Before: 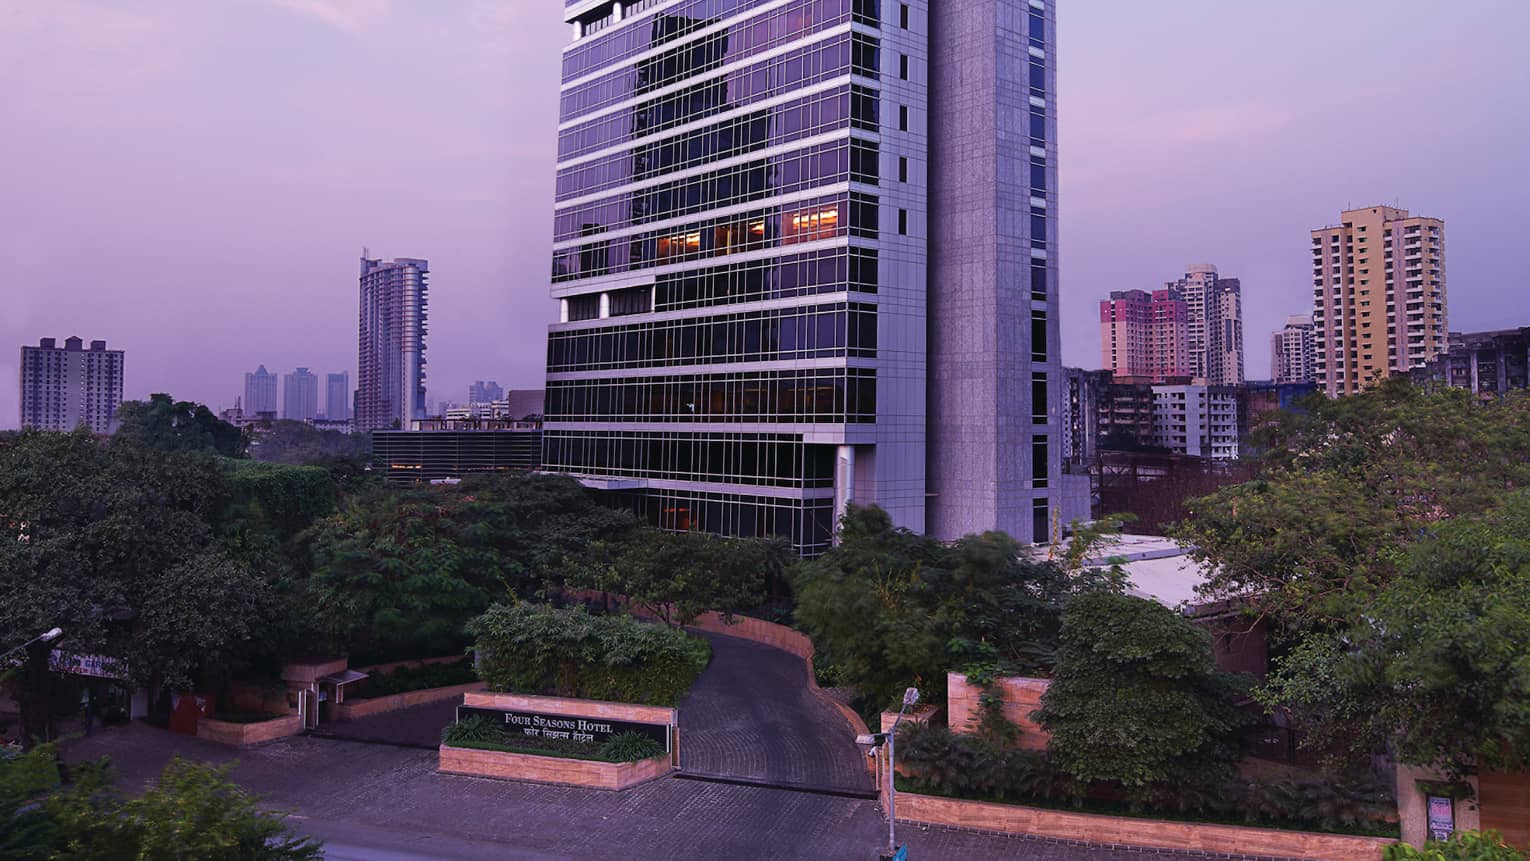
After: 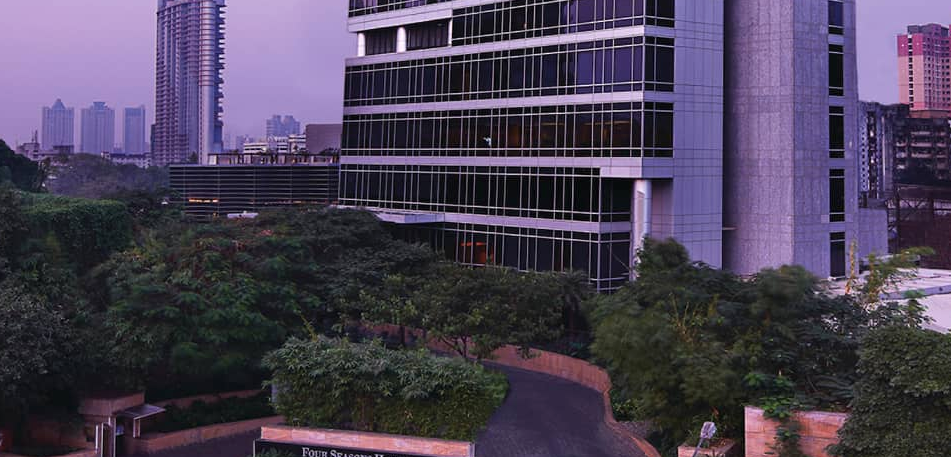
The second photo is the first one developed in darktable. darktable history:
crop: left 13.269%, top 30.952%, right 24.519%, bottom 15.859%
exposure: exposure 0.188 EV, compensate highlight preservation false
